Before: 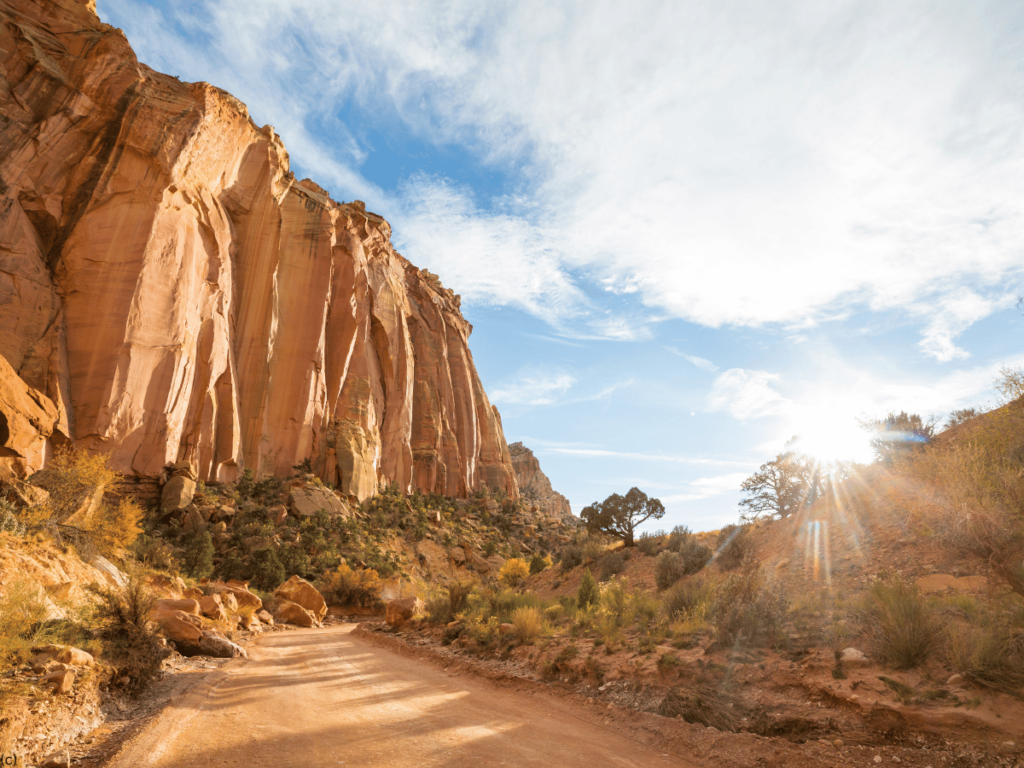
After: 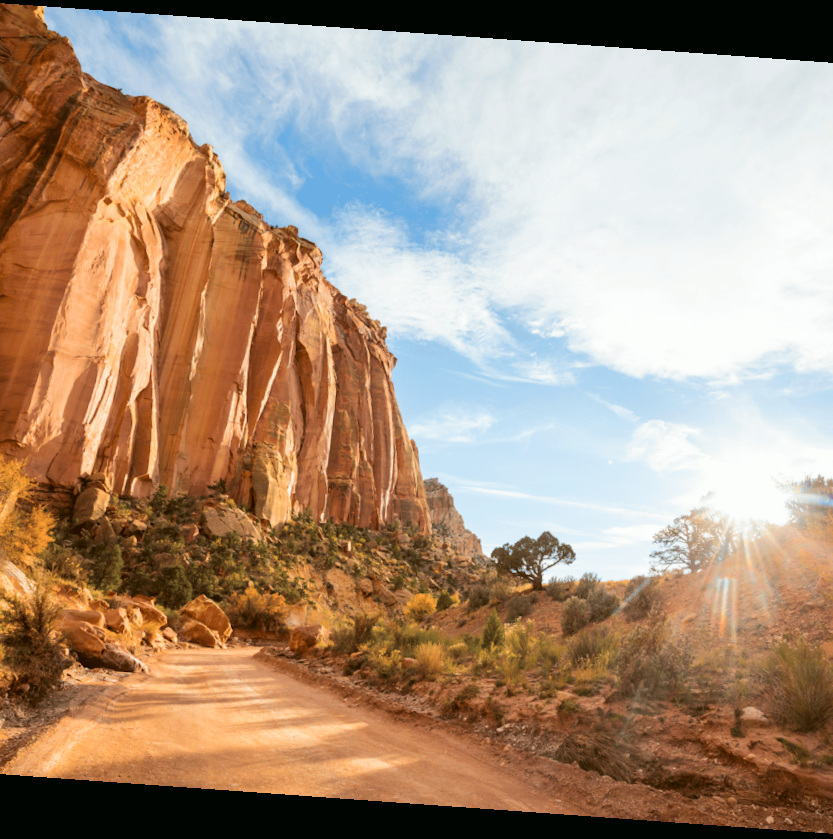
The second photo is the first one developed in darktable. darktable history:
rotate and perspective: rotation 4.1°, automatic cropping off
crop: left 9.88%, right 12.664%
tone curve: curves: ch0 [(0, 0.01) (0.037, 0.032) (0.131, 0.108) (0.275, 0.256) (0.483, 0.512) (0.61, 0.665) (0.696, 0.742) (0.792, 0.819) (0.911, 0.925) (0.997, 0.995)]; ch1 [(0, 0) (0.308, 0.29) (0.425, 0.411) (0.492, 0.488) (0.507, 0.503) (0.53, 0.532) (0.573, 0.586) (0.683, 0.702) (0.746, 0.77) (1, 1)]; ch2 [(0, 0) (0.246, 0.233) (0.36, 0.352) (0.415, 0.415) (0.485, 0.487) (0.502, 0.504) (0.525, 0.518) (0.539, 0.539) (0.587, 0.594) (0.636, 0.652) (0.711, 0.729) (0.845, 0.855) (0.998, 0.977)], color space Lab, independent channels, preserve colors none
